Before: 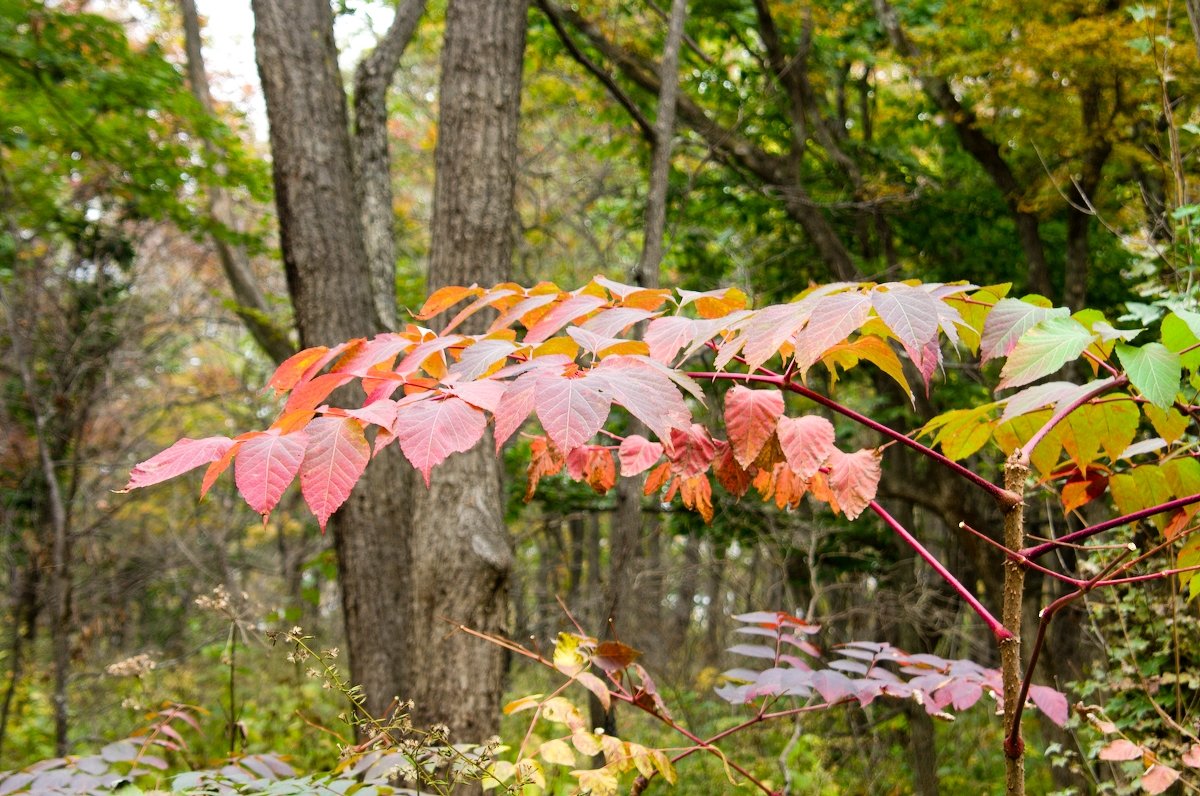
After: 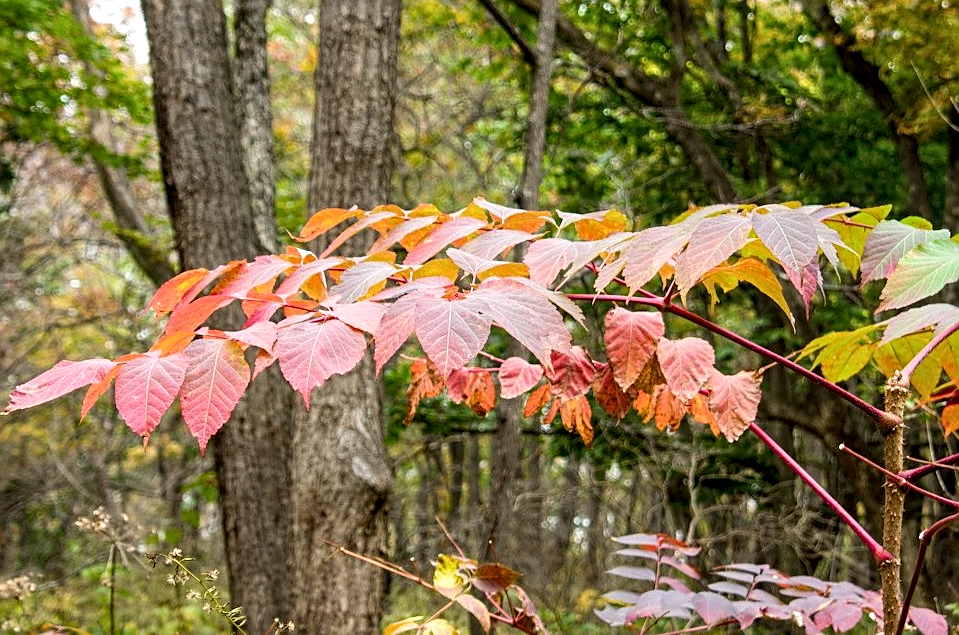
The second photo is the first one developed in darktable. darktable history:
sharpen: on, module defaults
crop and rotate: left 10.032%, top 9.882%, right 9.981%, bottom 10.263%
local contrast: detail 130%
